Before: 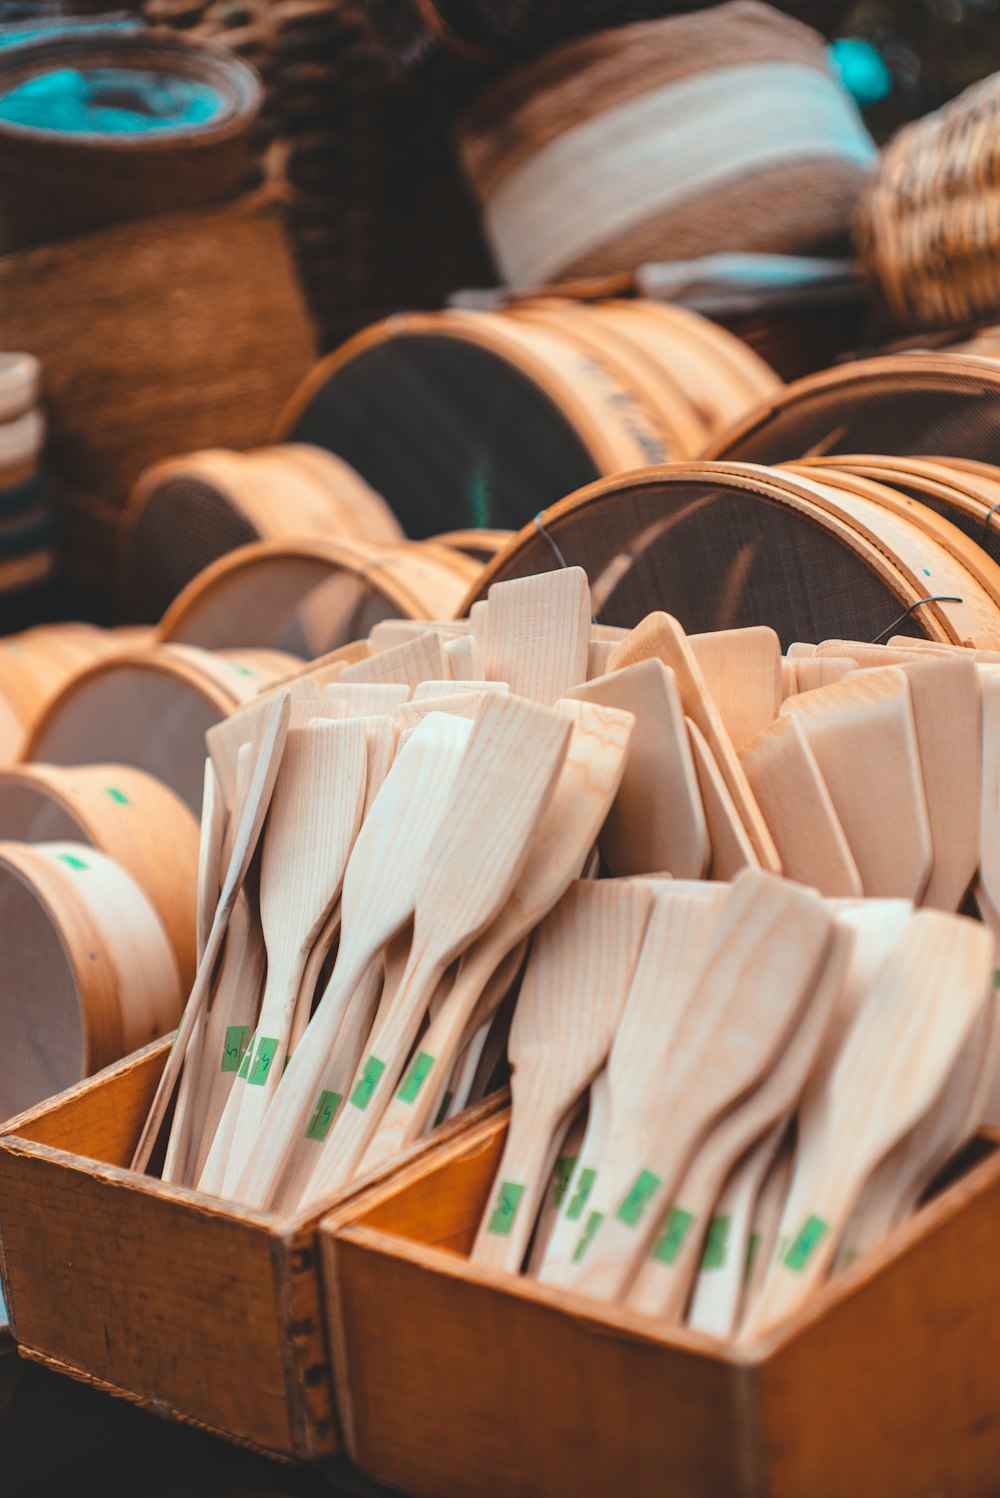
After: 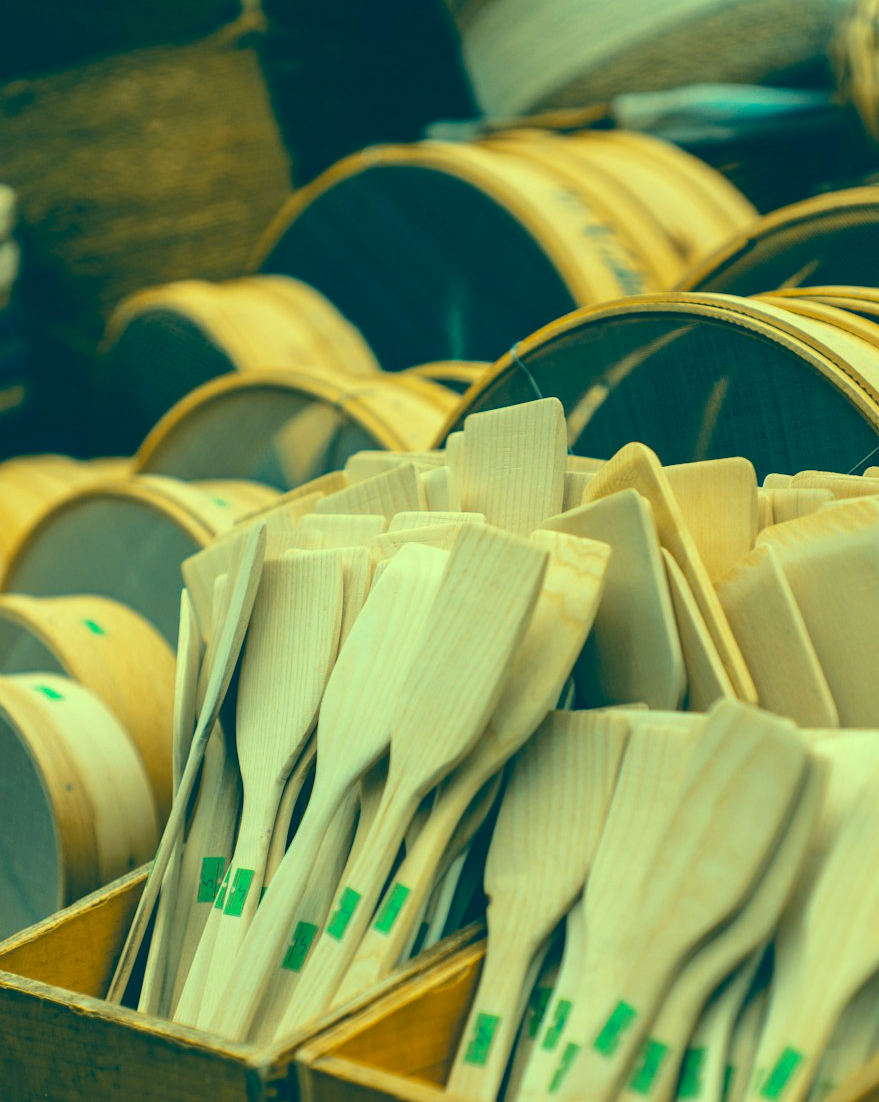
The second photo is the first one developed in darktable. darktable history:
crop and rotate: left 2.425%, top 11.305%, right 9.6%, bottom 15.08%
color correction: highlights a* -15.58, highlights b* 40, shadows a* -40, shadows b* -26.18
